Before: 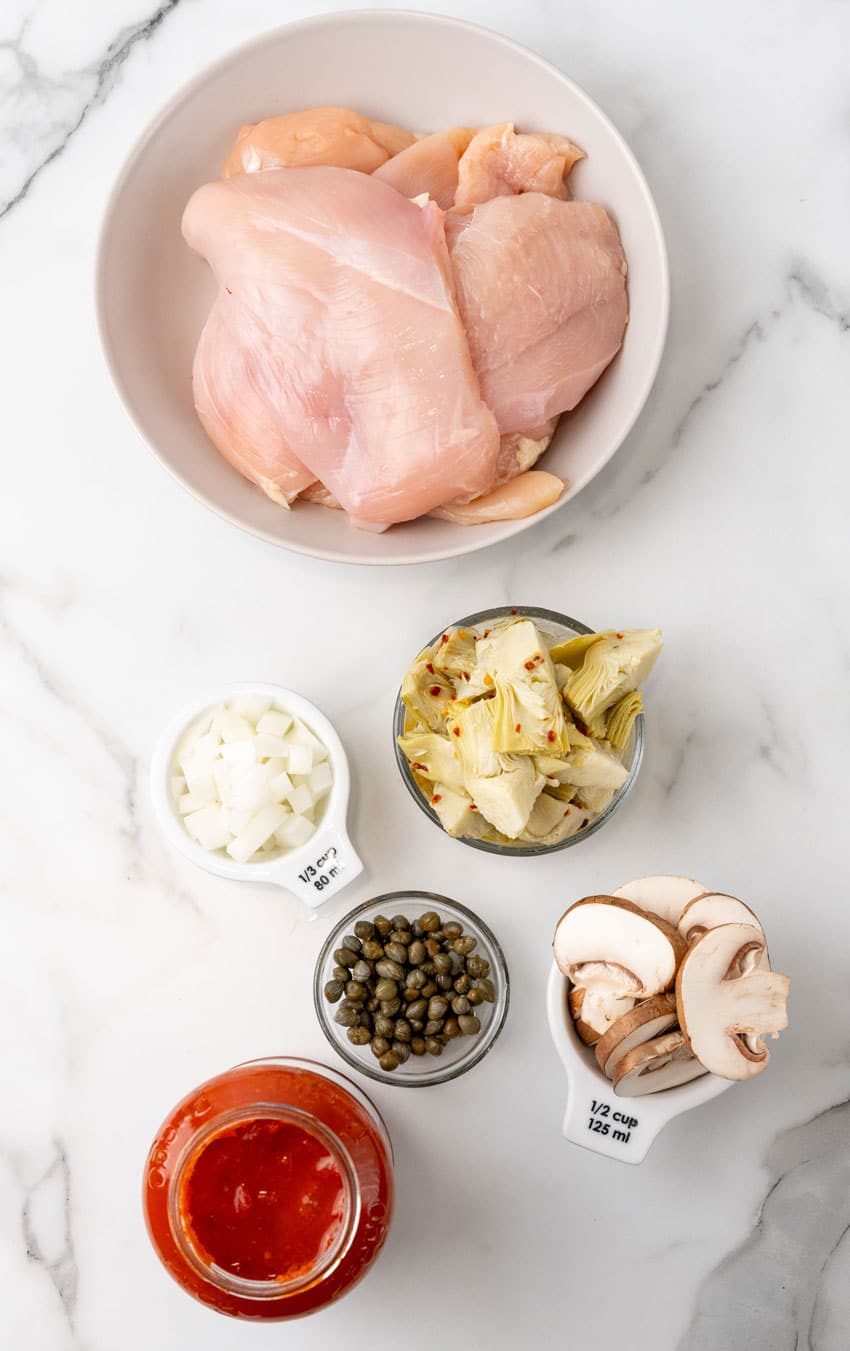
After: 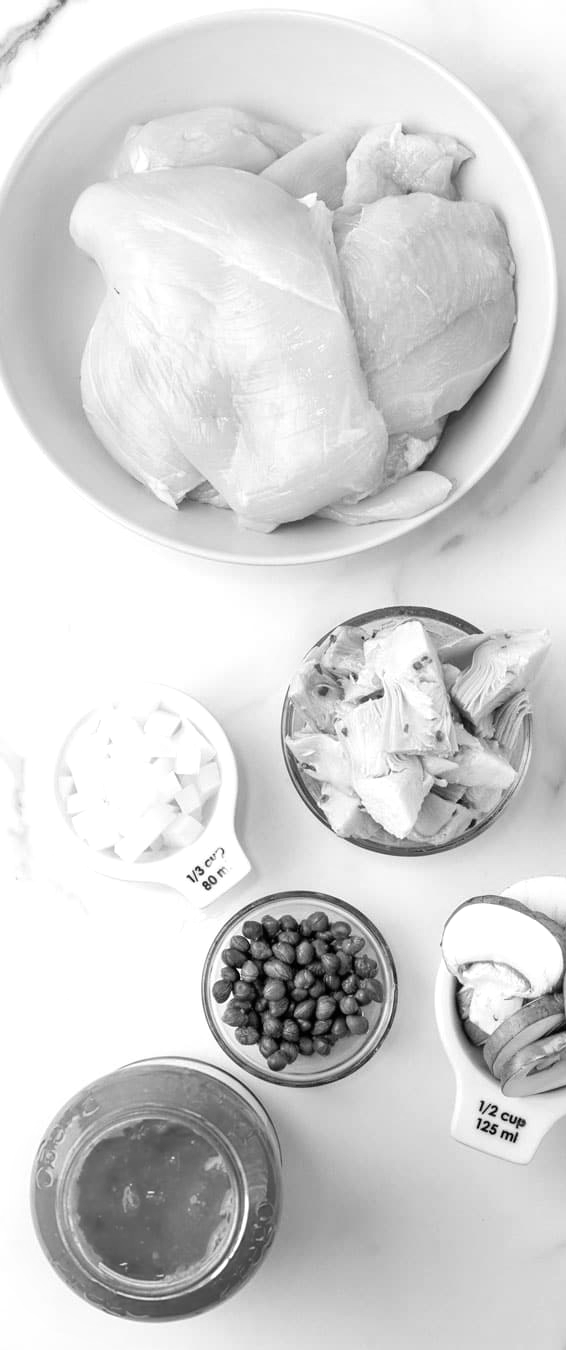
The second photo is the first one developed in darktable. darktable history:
monochrome: on, module defaults
crop and rotate: left 13.342%, right 19.991%
color correction: highlights a* 5.81, highlights b* 4.84
white balance: red 1.467, blue 0.684
